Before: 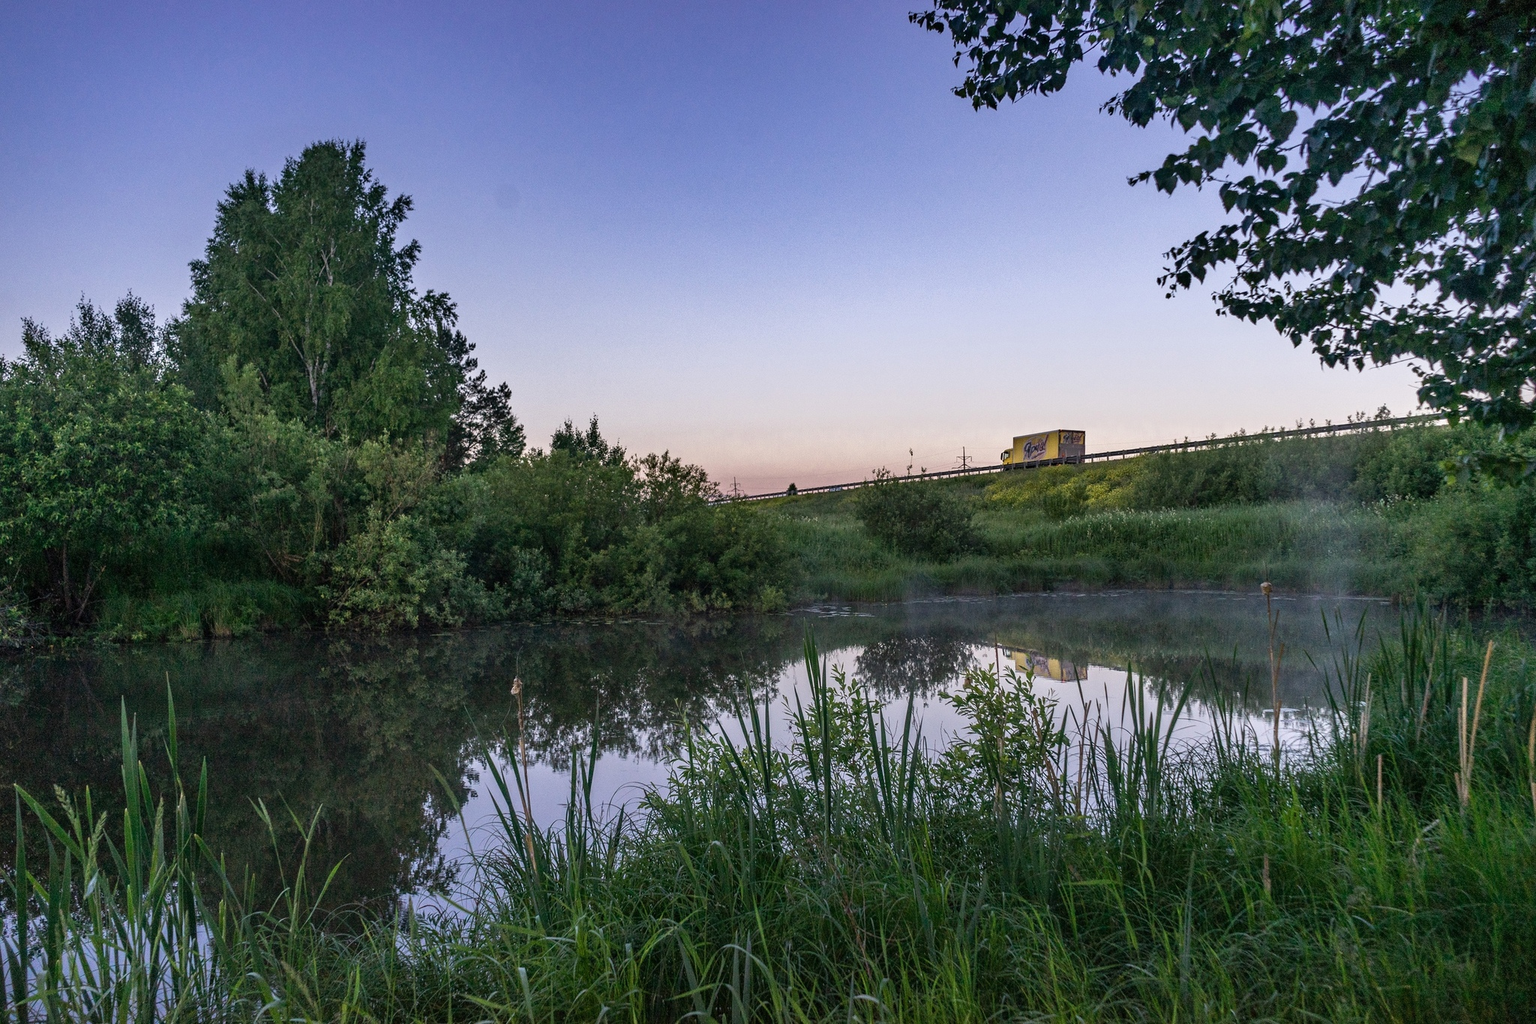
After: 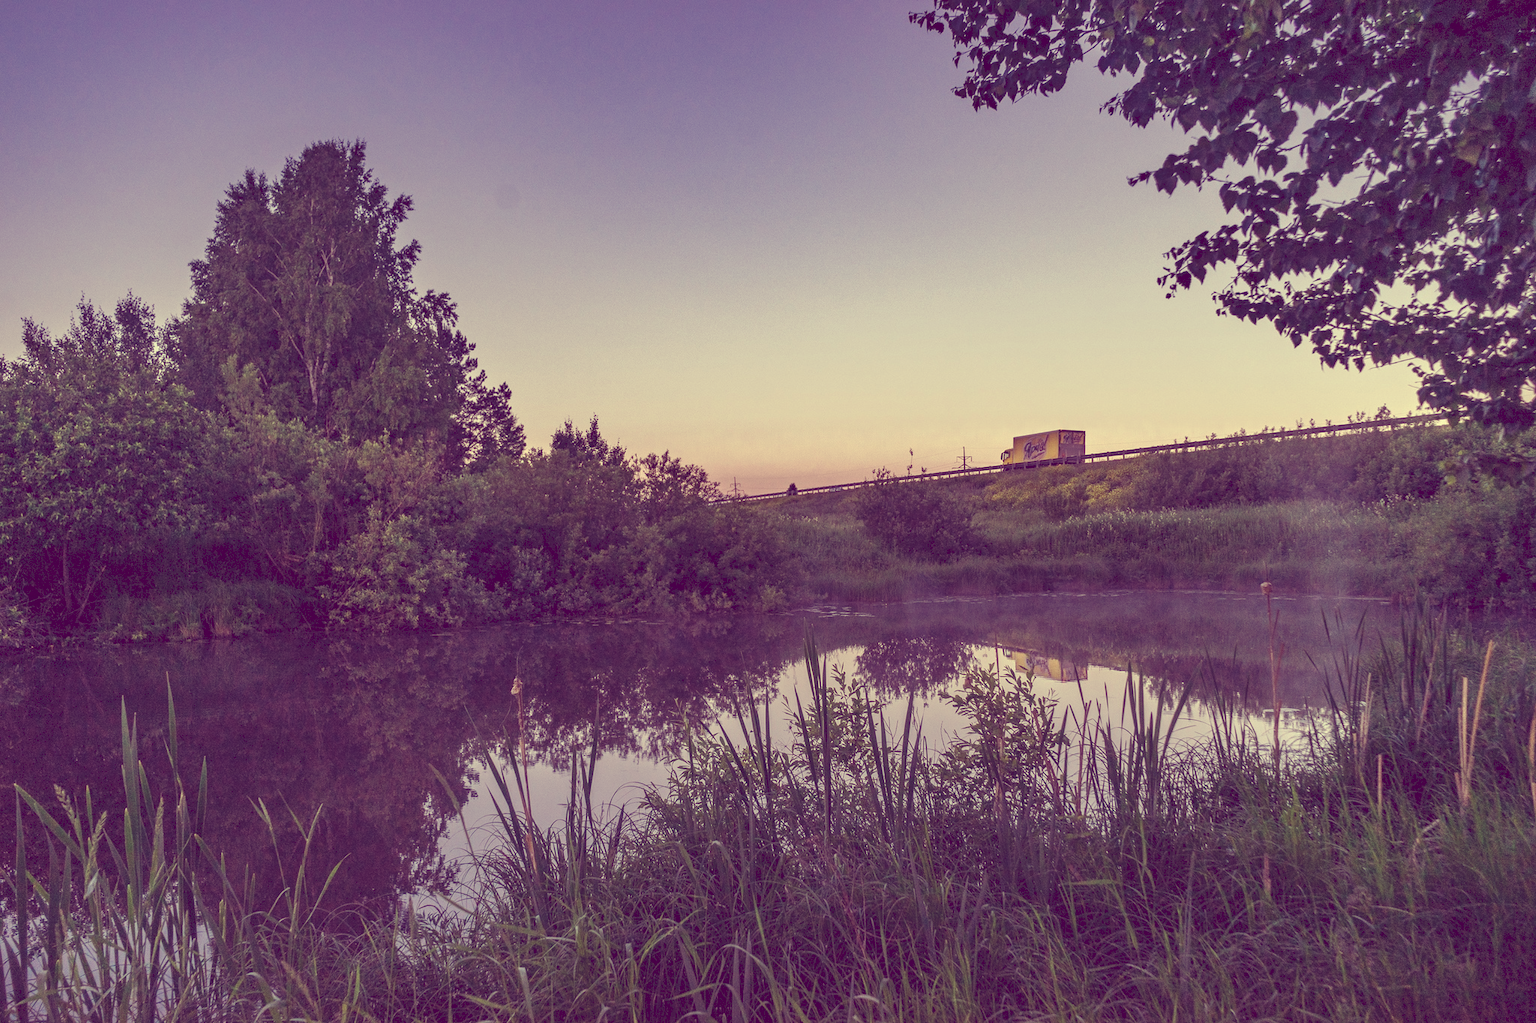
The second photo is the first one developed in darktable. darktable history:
tone curve: curves: ch0 [(0, 0) (0.003, 0.125) (0.011, 0.139) (0.025, 0.155) (0.044, 0.174) (0.069, 0.192) (0.1, 0.211) (0.136, 0.234) (0.177, 0.262) (0.224, 0.296) (0.277, 0.337) (0.335, 0.385) (0.399, 0.436) (0.468, 0.5) (0.543, 0.573) (0.623, 0.644) (0.709, 0.713) (0.801, 0.791) (0.898, 0.881) (1, 1)], preserve colors none
color look up table: target L [96.81, 94.91, 90.46, 87.41, 78.9, 79.27, 73.68, 73.38, 61.5, 58.49, 49.67, 29.28, 28.48, 6.996, 200.55, 85.26, 77.78, 67.1, 61.12, 56.81, 50.56, 51.17, 33.38, 27.27, 9.943, 99.84, 79.12, 70.66, 68.37, 59.23, 57.34, 55.29, 53.66, 47.91, 40.67, 38.94, 37.36, 32.94, 18.06, 11.21, 19.94, 7.788, 92.49, 80.18, 78.98, 70.21, 55.89, 37.48, 34.31], target a [-10.21, -27.08, -40.37, -74.89, -66.81, -20.15, -56.24, -17.91, -51.14, -14.87, -30.88, -9.755, 27.46, 30.42, 0, 7.58, 6.84, 47.62, 65.16, 37.25, 19.16, 38.46, 69.12, 56.46, 47.34, -8.082, 17, 12.98, 6.101, 83.81, 45.05, 9.467, 80.74, 28.76, 7.571, 2.796, 71.48, 71.31, 27.74, 54.09, 59.8, 45.09, -32.23, -54.41, -16.59, -30.06, -28.86, -10.38, 18.89], target b [51.32, 82.18, 42.27, 60.26, 42.12, 34.92, 20.31, 63.99, 49.46, 34.96, 12.65, 0.751, 8.807, -27.36, 0, 71.9, 33.22, 24.59, 36.42, 39.82, 20.14, 16.43, 18.1, -7.494, -19.08, 31.98, 7.059, 13.42, -9.978, -24.53, -15.92, -9.105, 5.765, -4.81, -50.47, -41.13, -58.72, -32.91, -41.72, -69.45, -38.7, -39.27, 24.39, 7.03, 17.65, -5.066, -3.652, -15.77, -10.09], num patches 49
